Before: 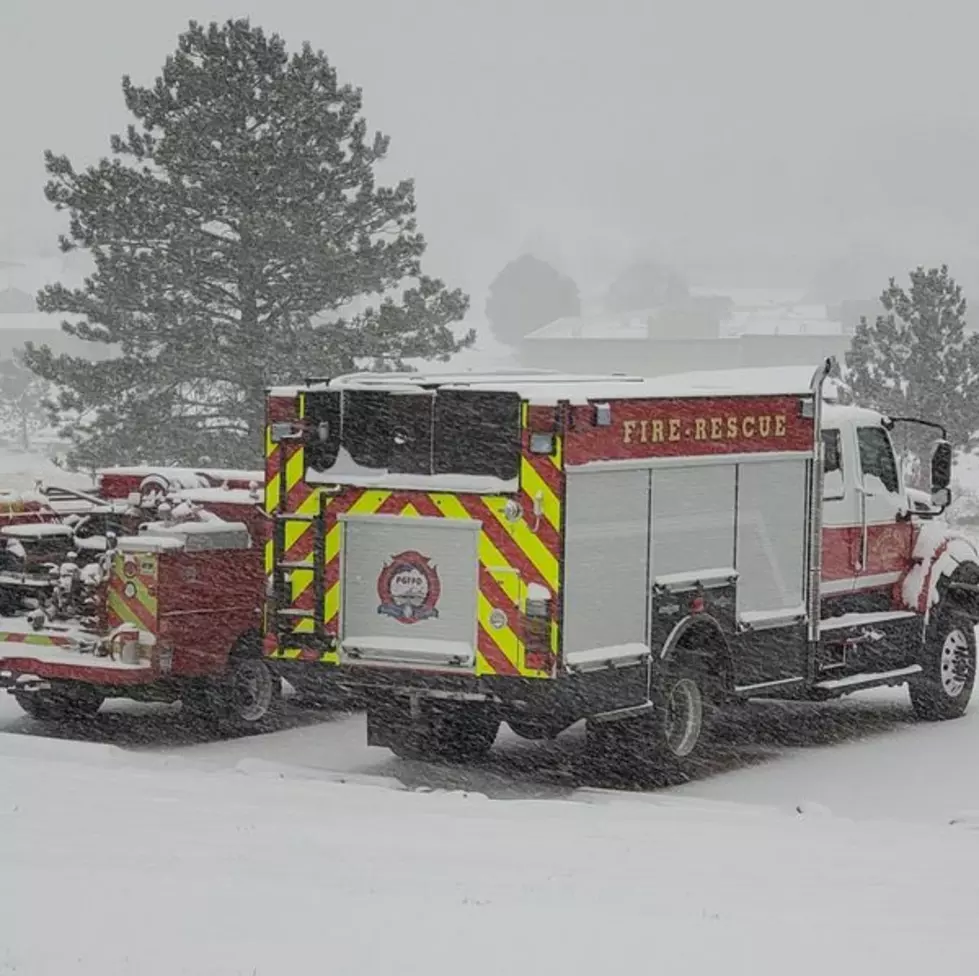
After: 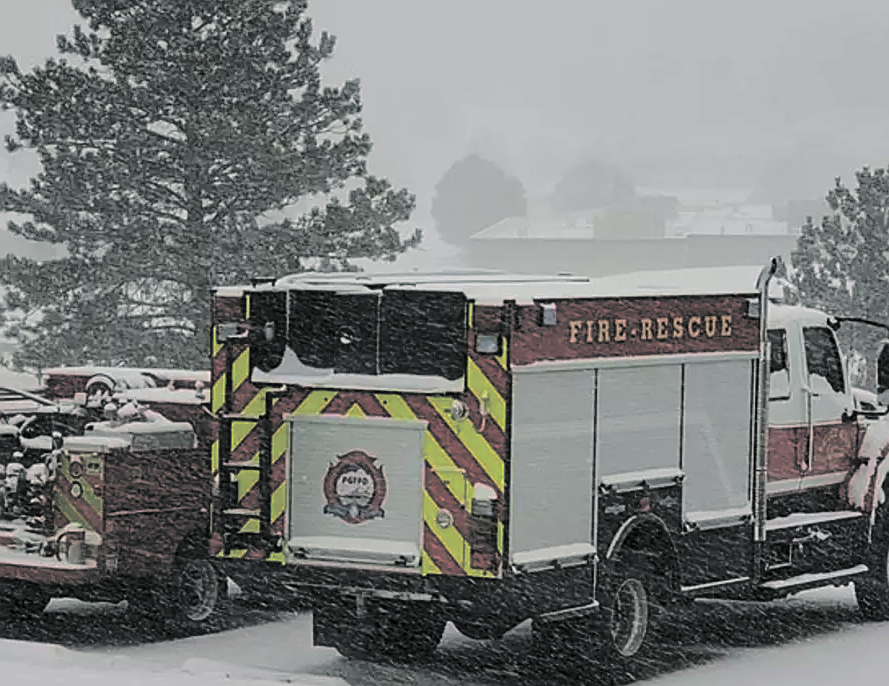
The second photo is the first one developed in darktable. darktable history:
crop: left 5.596%, top 10.314%, right 3.534%, bottom 19.395%
base curve: curves: ch0 [(0, 0) (0.073, 0.04) (0.157, 0.139) (0.492, 0.492) (0.758, 0.758) (1, 1)], preserve colors none
split-toning: shadows › hue 190.8°, shadows › saturation 0.05, highlights › hue 54°, highlights › saturation 0.05, compress 0%
color balance rgb: perceptual saturation grading › global saturation 24.74%, perceptual saturation grading › highlights -51.22%, perceptual saturation grading › mid-tones 19.16%, perceptual saturation grading › shadows 60.98%, global vibrance 50%
sharpen: on, module defaults
